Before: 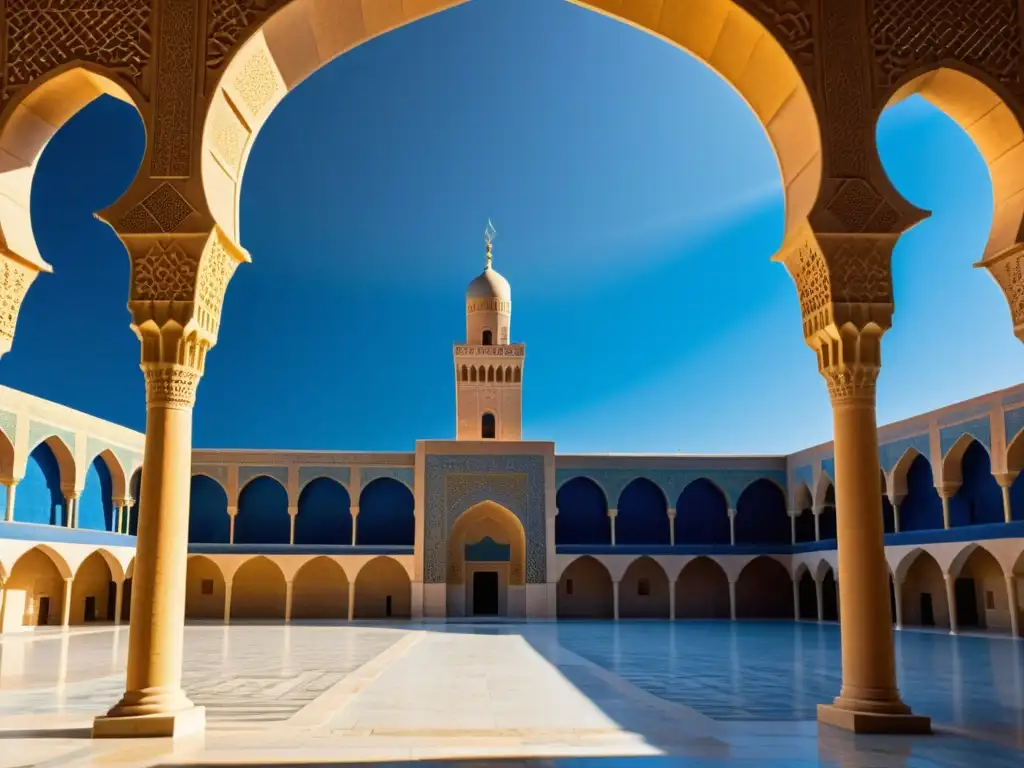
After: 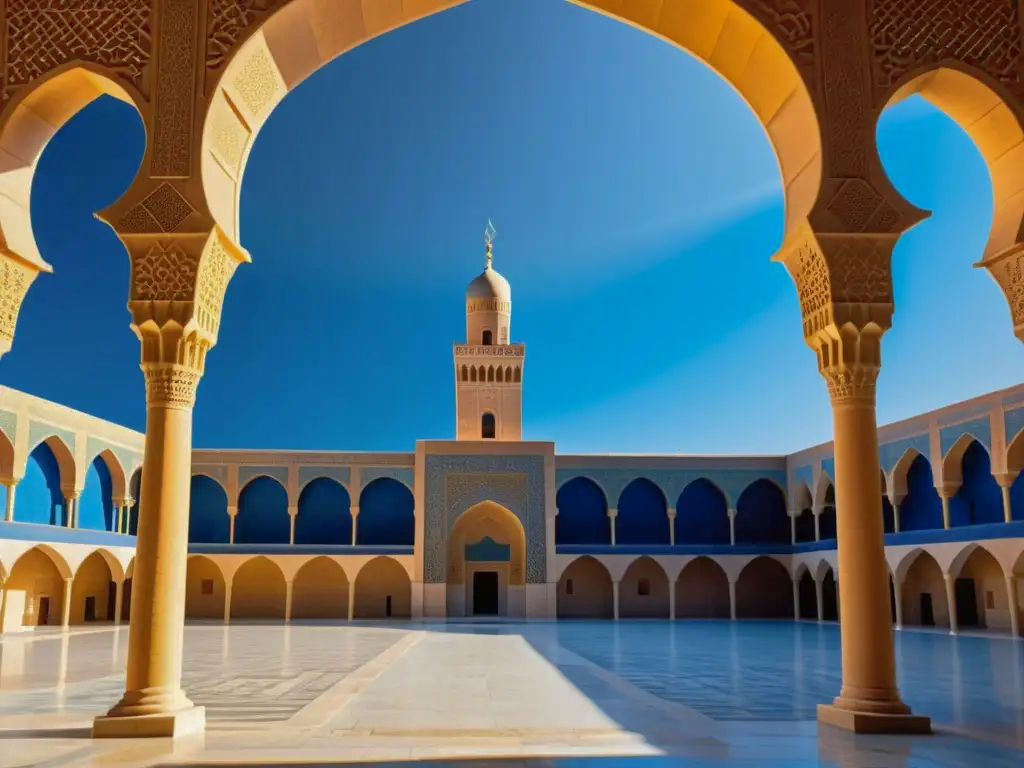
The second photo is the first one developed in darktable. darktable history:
shadows and highlights: highlights -60.09
